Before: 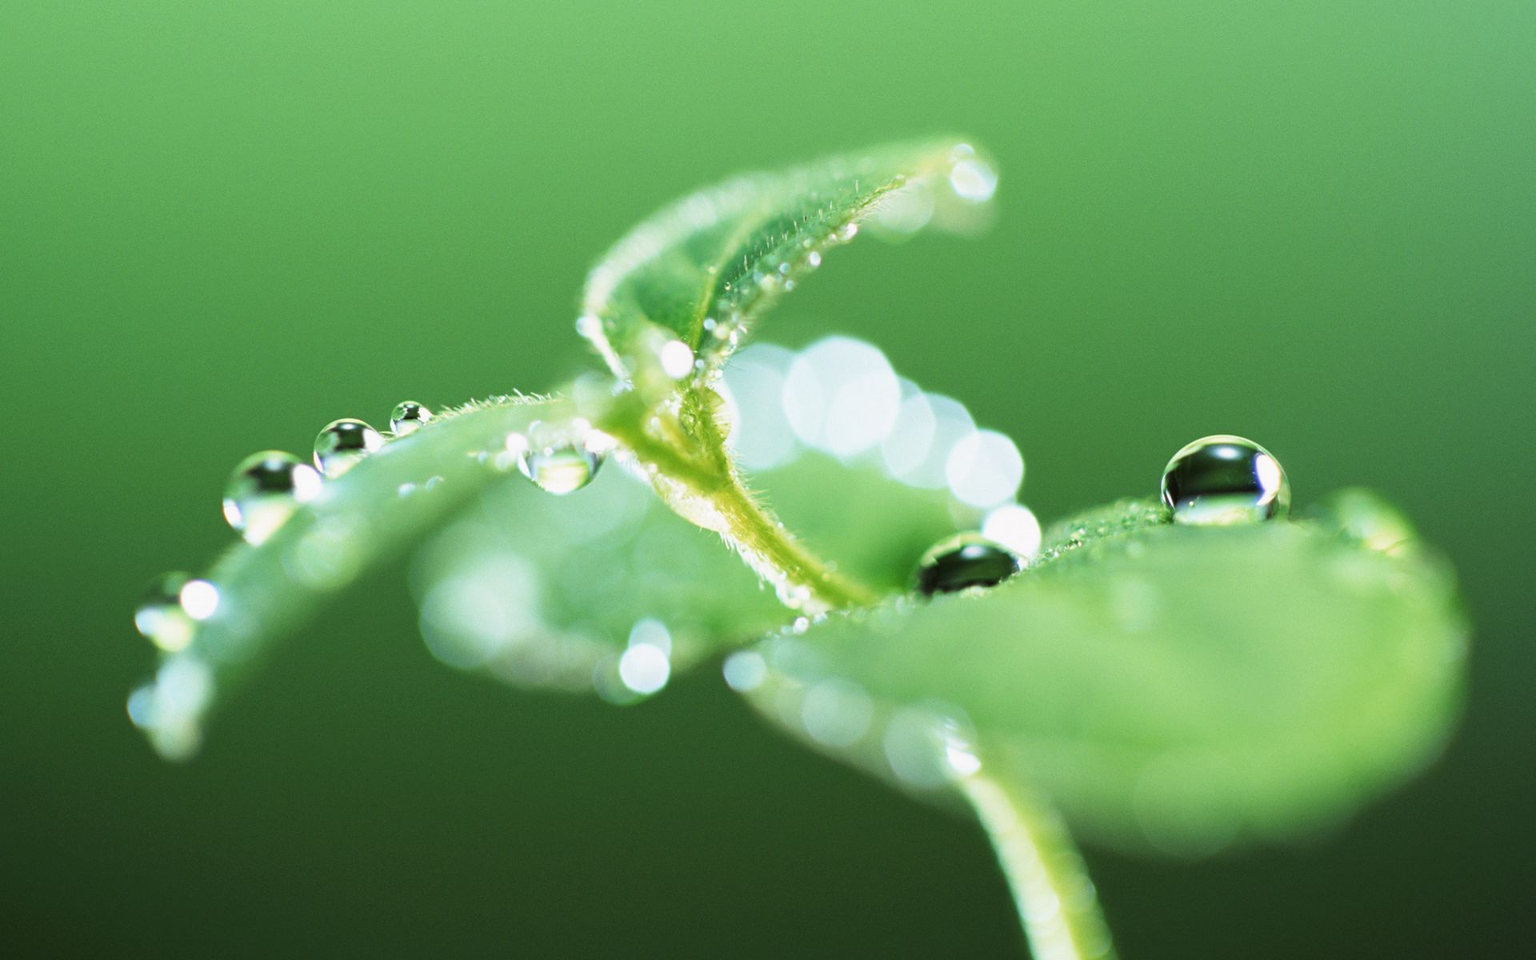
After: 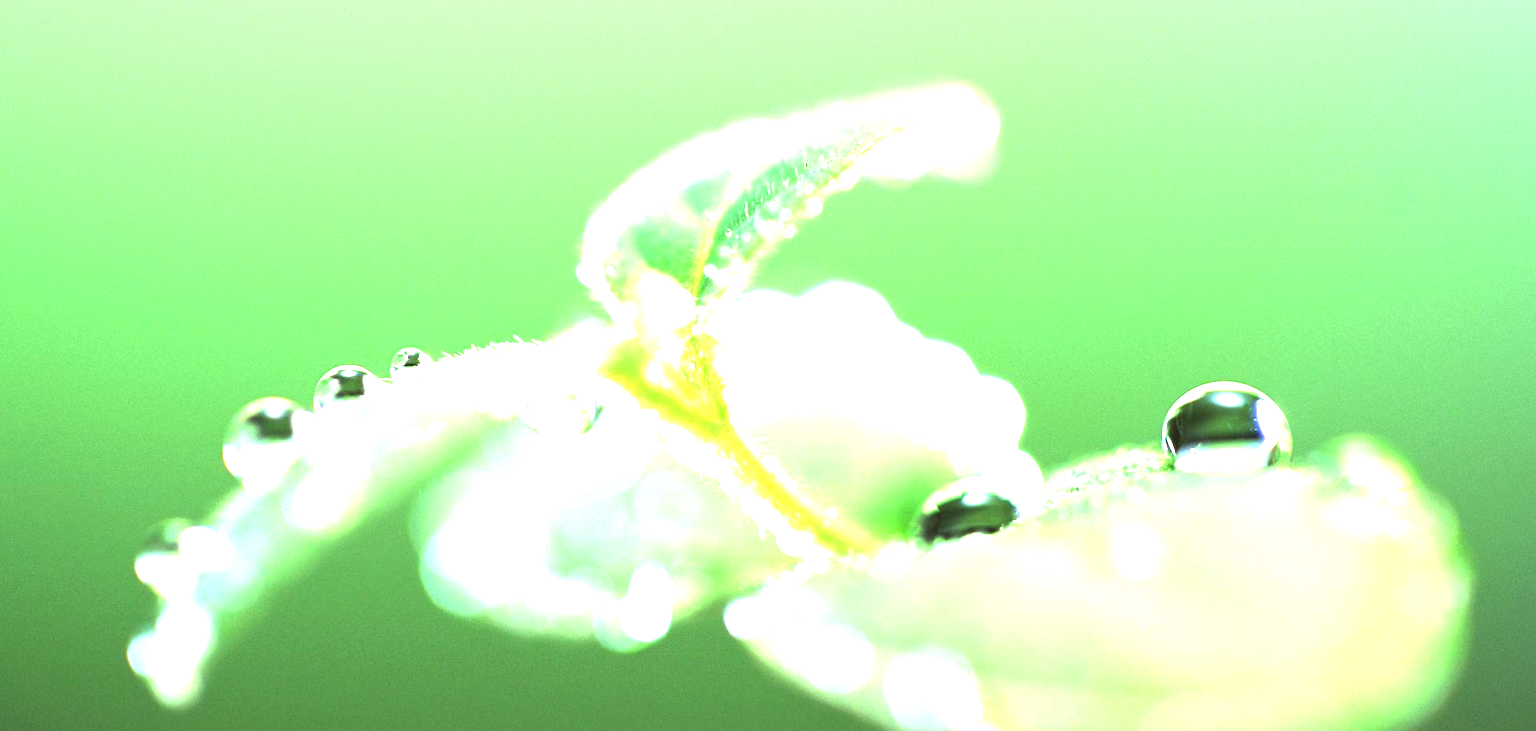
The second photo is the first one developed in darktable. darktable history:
crop: top 5.633%, bottom 18.181%
exposure: black level correction 0, exposure 1.995 EV, compensate highlight preservation false
